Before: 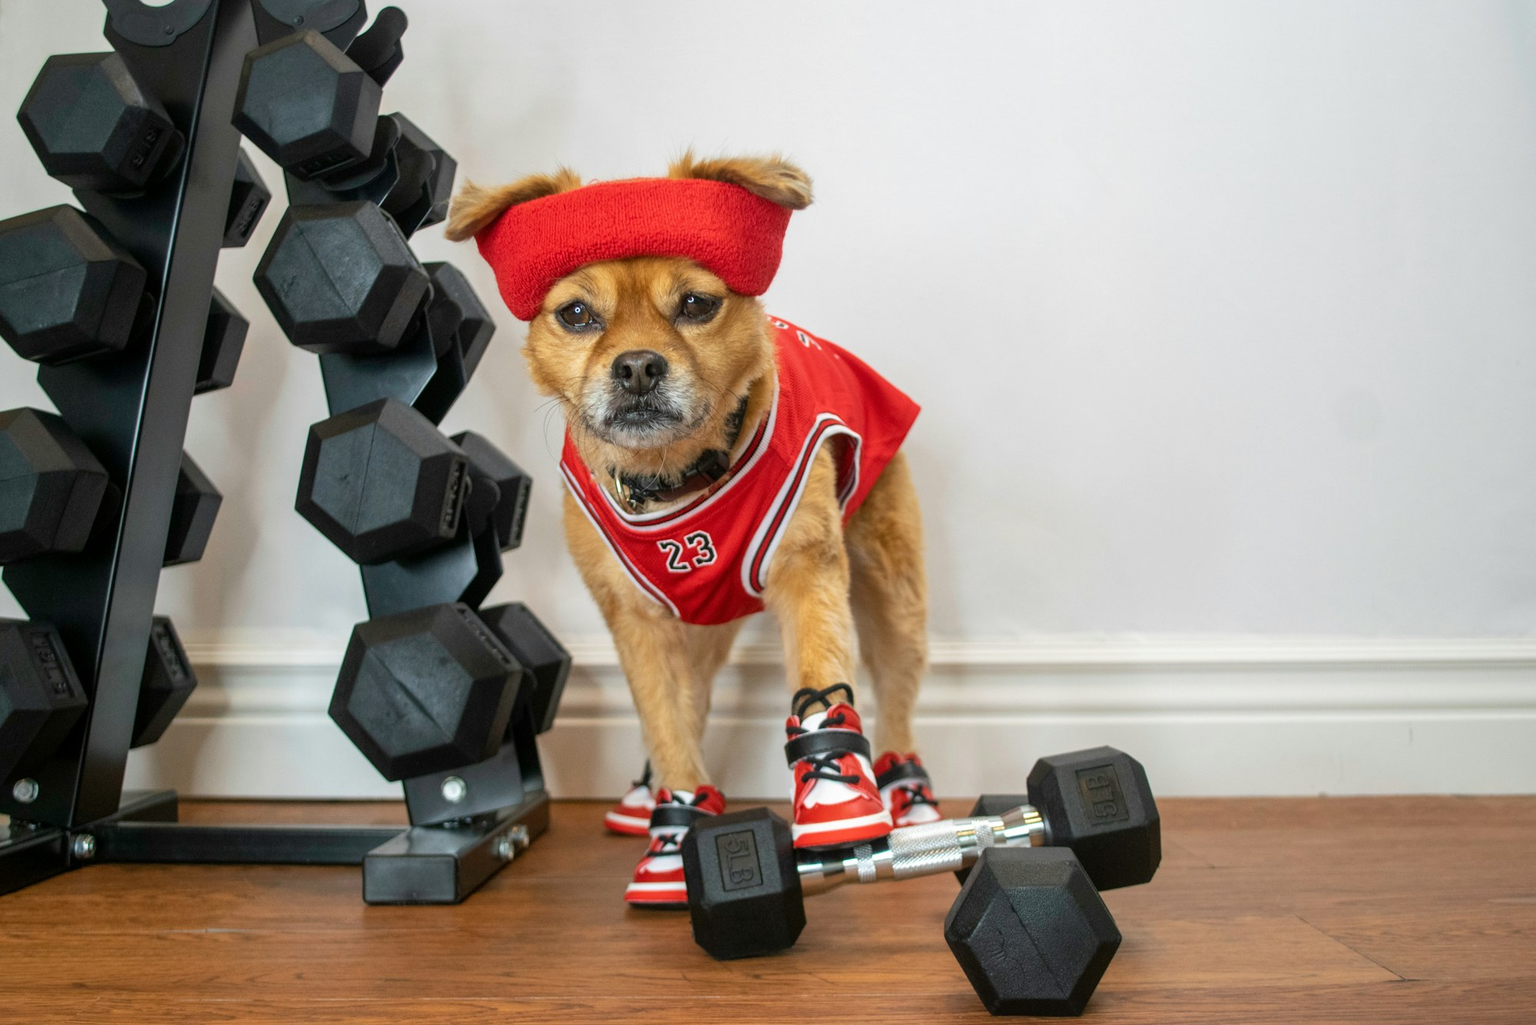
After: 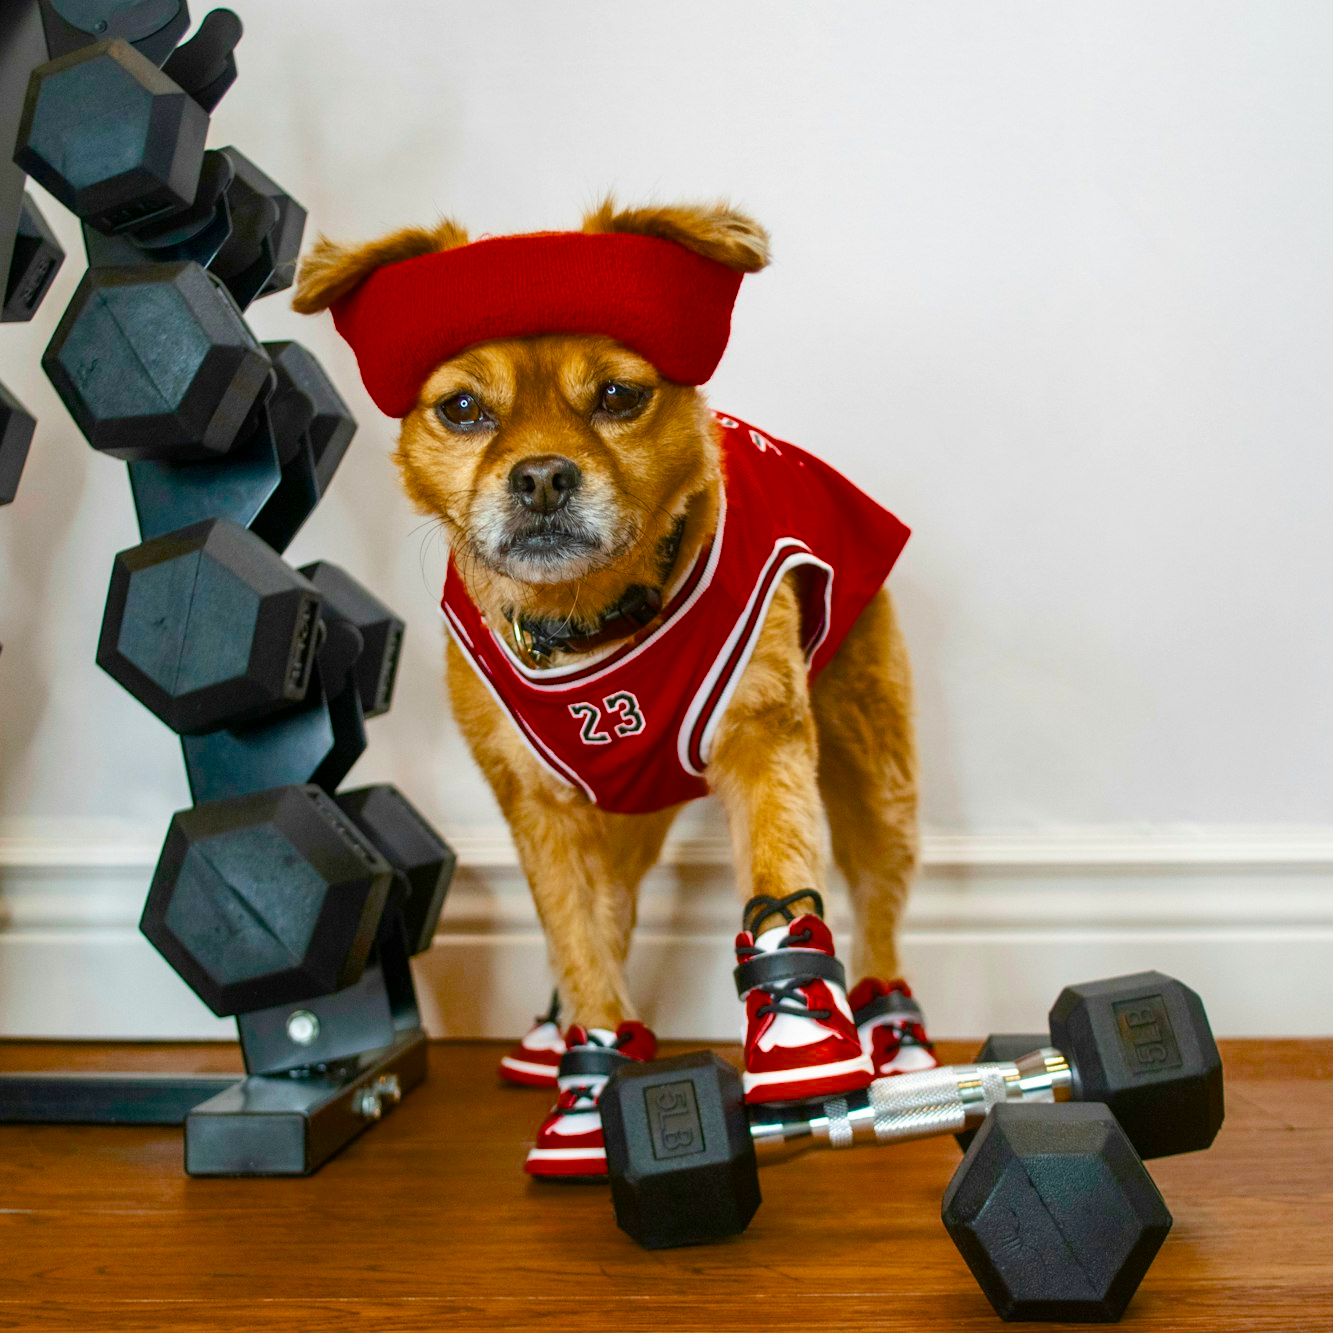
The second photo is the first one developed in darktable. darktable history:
color balance rgb: power › hue 314.34°, perceptual saturation grading › global saturation 27.733%, perceptual saturation grading › highlights -25.433%, perceptual saturation grading › mid-tones 25.156%, perceptual saturation grading › shadows 49.962%, global vibrance 16.173%, saturation formula JzAzBz (2021)
crop and rotate: left 14.425%, right 18.892%
